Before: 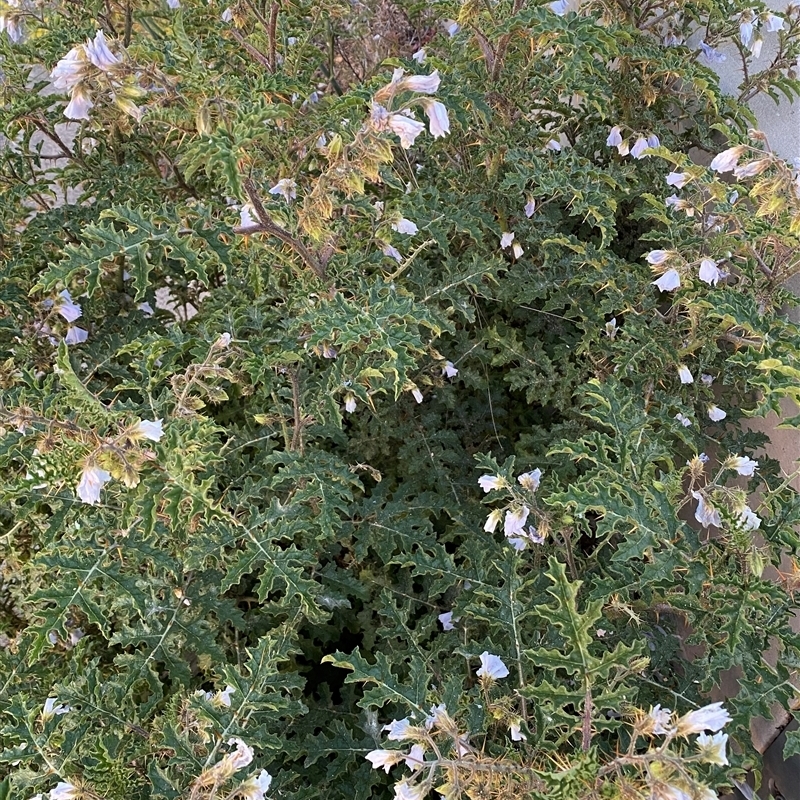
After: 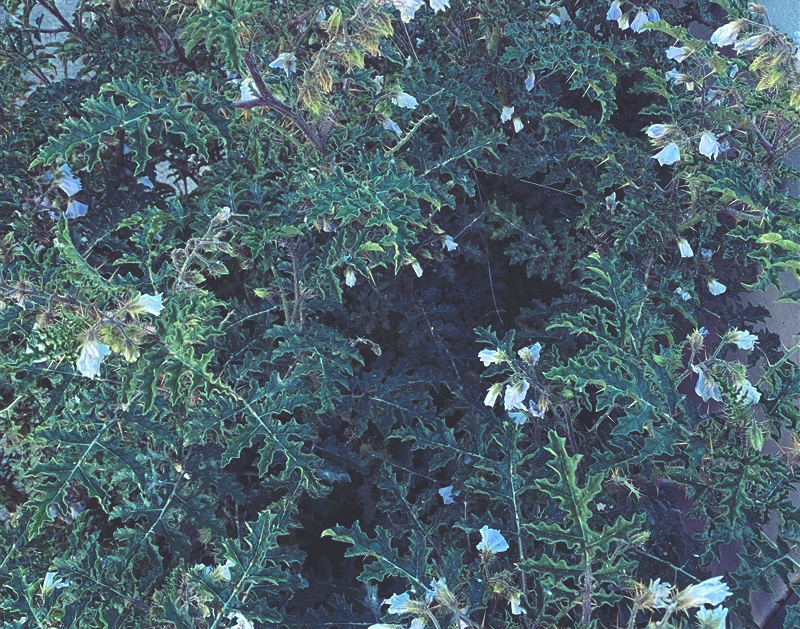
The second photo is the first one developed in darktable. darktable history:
crop and rotate: top 15.774%, bottom 5.506%
rgb curve: curves: ch0 [(0, 0.186) (0.314, 0.284) (0.576, 0.466) (0.805, 0.691) (0.936, 0.886)]; ch1 [(0, 0.186) (0.314, 0.284) (0.581, 0.534) (0.771, 0.746) (0.936, 0.958)]; ch2 [(0, 0.216) (0.275, 0.39) (1, 1)], mode RGB, independent channels, compensate middle gray true, preserve colors none
